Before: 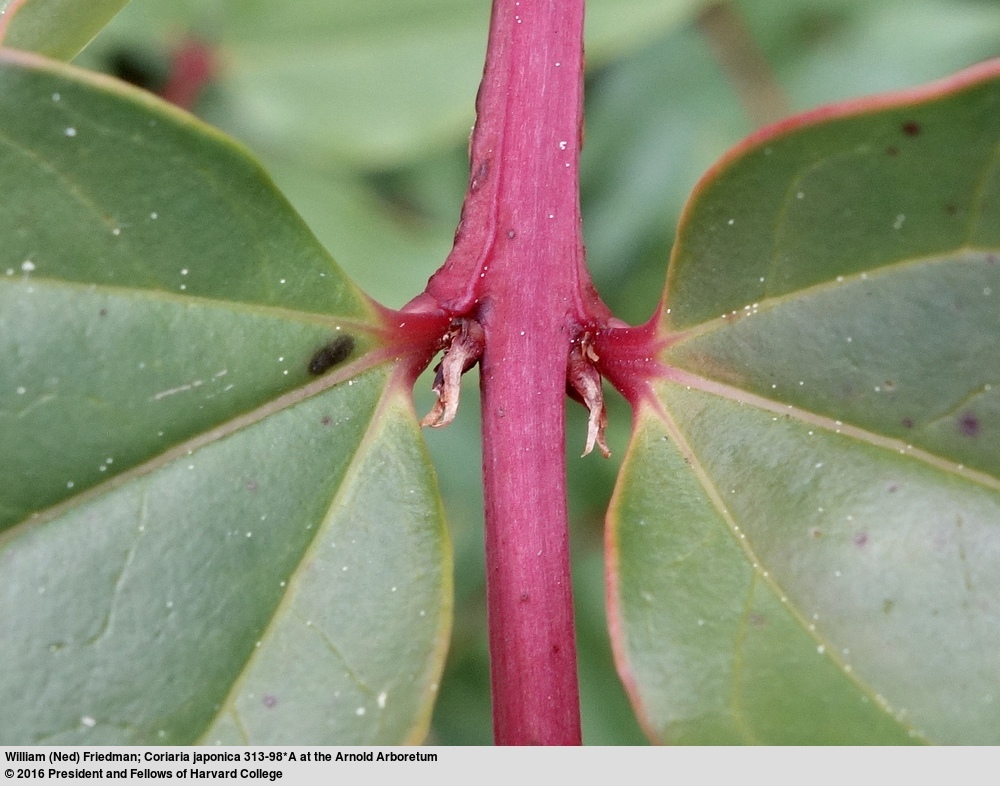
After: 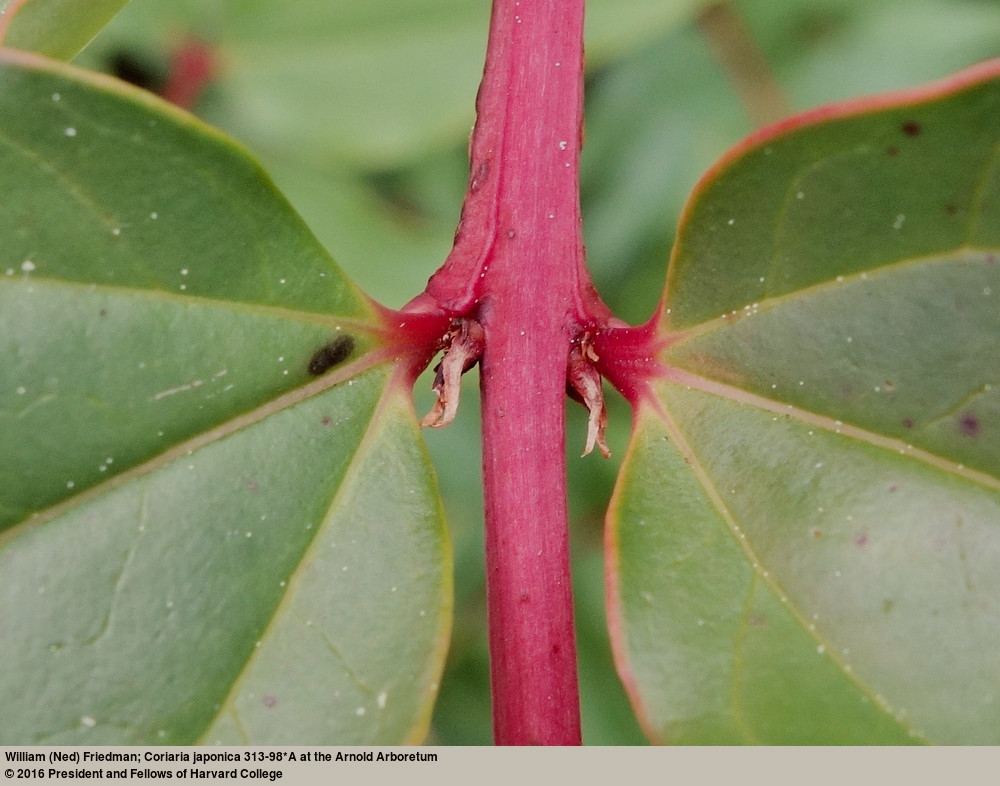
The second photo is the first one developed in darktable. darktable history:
filmic rgb: black relative exposure -7.65 EV, white relative exposure 4.56 EV, hardness 3.61
color balance: lift [1.005, 1.002, 0.998, 0.998], gamma [1, 1.021, 1.02, 0.979], gain [0.923, 1.066, 1.056, 0.934]
